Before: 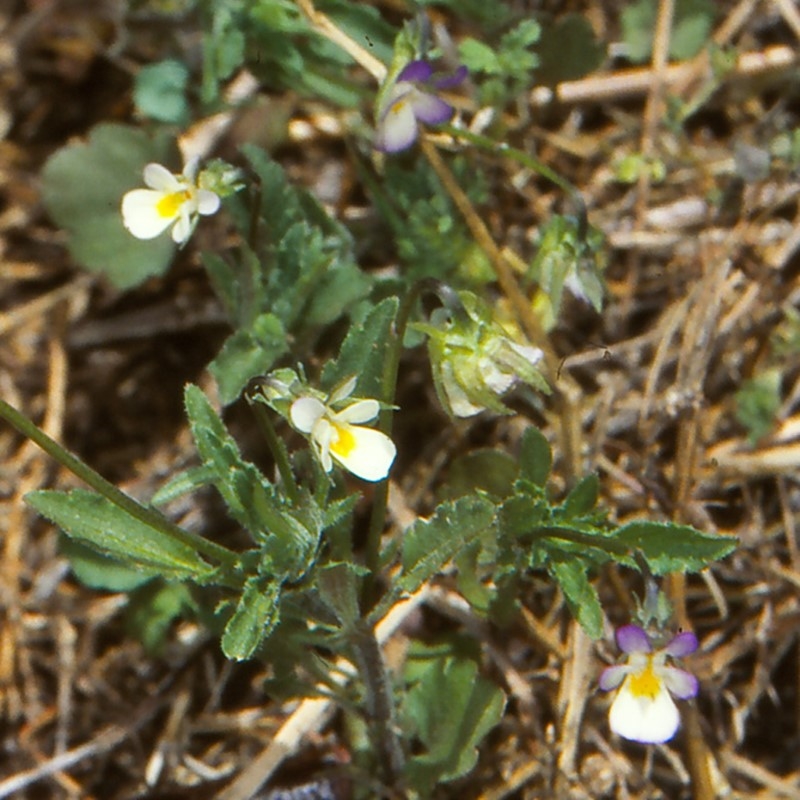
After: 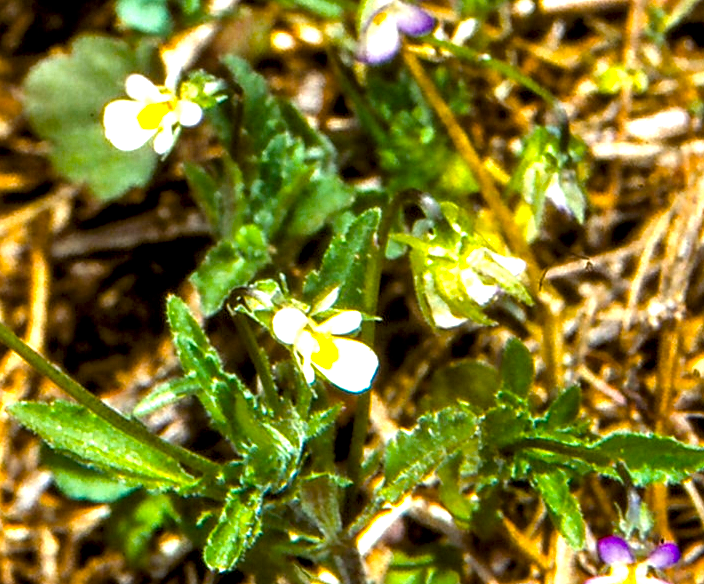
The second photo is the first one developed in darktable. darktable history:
exposure: black level correction 0.004, exposure 0.388 EV, compensate exposure bias true, compensate highlight preservation false
crop and rotate: left 2.318%, top 11.126%, right 9.601%, bottom 15.848%
color balance rgb: global offset › luminance -0.504%, linear chroma grading › shadows 10.377%, linear chroma grading › highlights 9.118%, linear chroma grading › global chroma 15.284%, linear chroma grading › mid-tones 14.977%, perceptual saturation grading › global saturation 17.533%, perceptual brilliance grading › global brilliance 29.965%, global vibrance 6.471%, contrast 13.19%, saturation formula JzAzBz (2021)
local contrast: detail 150%
